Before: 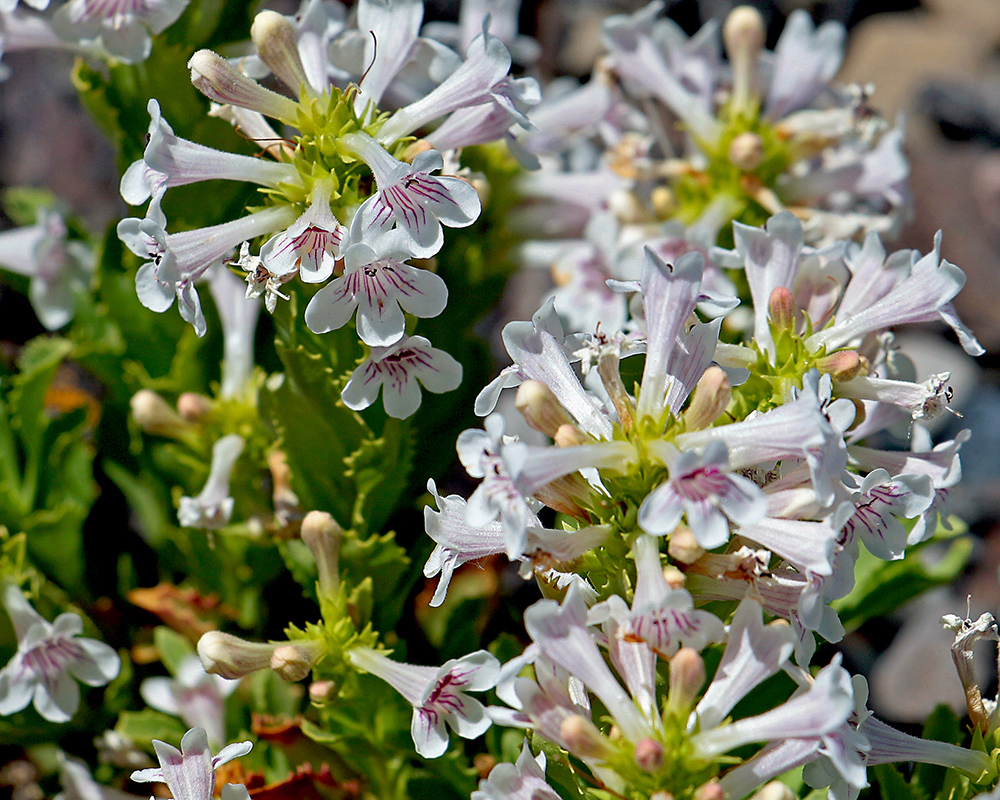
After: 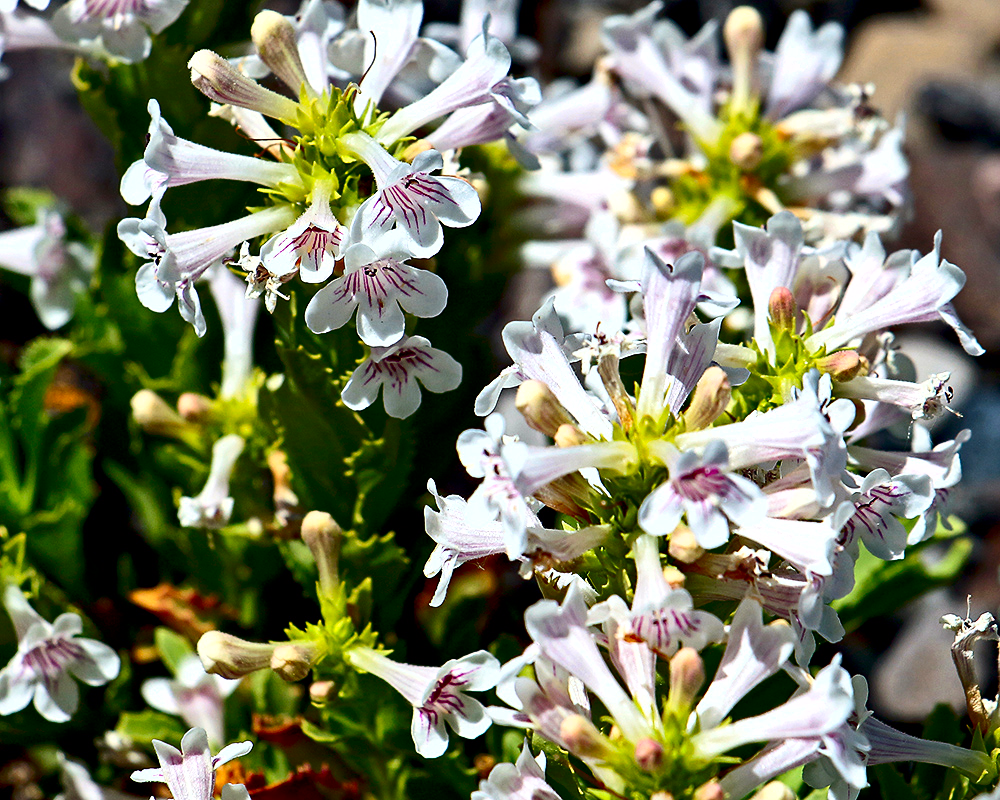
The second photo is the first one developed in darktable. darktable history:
tone equalizer: -8 EV -0.775 EV, -7 EV -0.727 EV, -6 EV -0.617 EV, -5 EV -0.372 EV, -3 EV 0.394 EV, -2 EV 0.6 EV, -1 EV 0.694 EV, +0 EV 0.745 EV, edges refinement/feathering 500, mask exposure compensation -1.57 EV, preserve details guided filter
contrast brightness saturation: contrast 0.191, brightness -0.105, saturation 0.211
shadows and highlights: soften with gaussian
